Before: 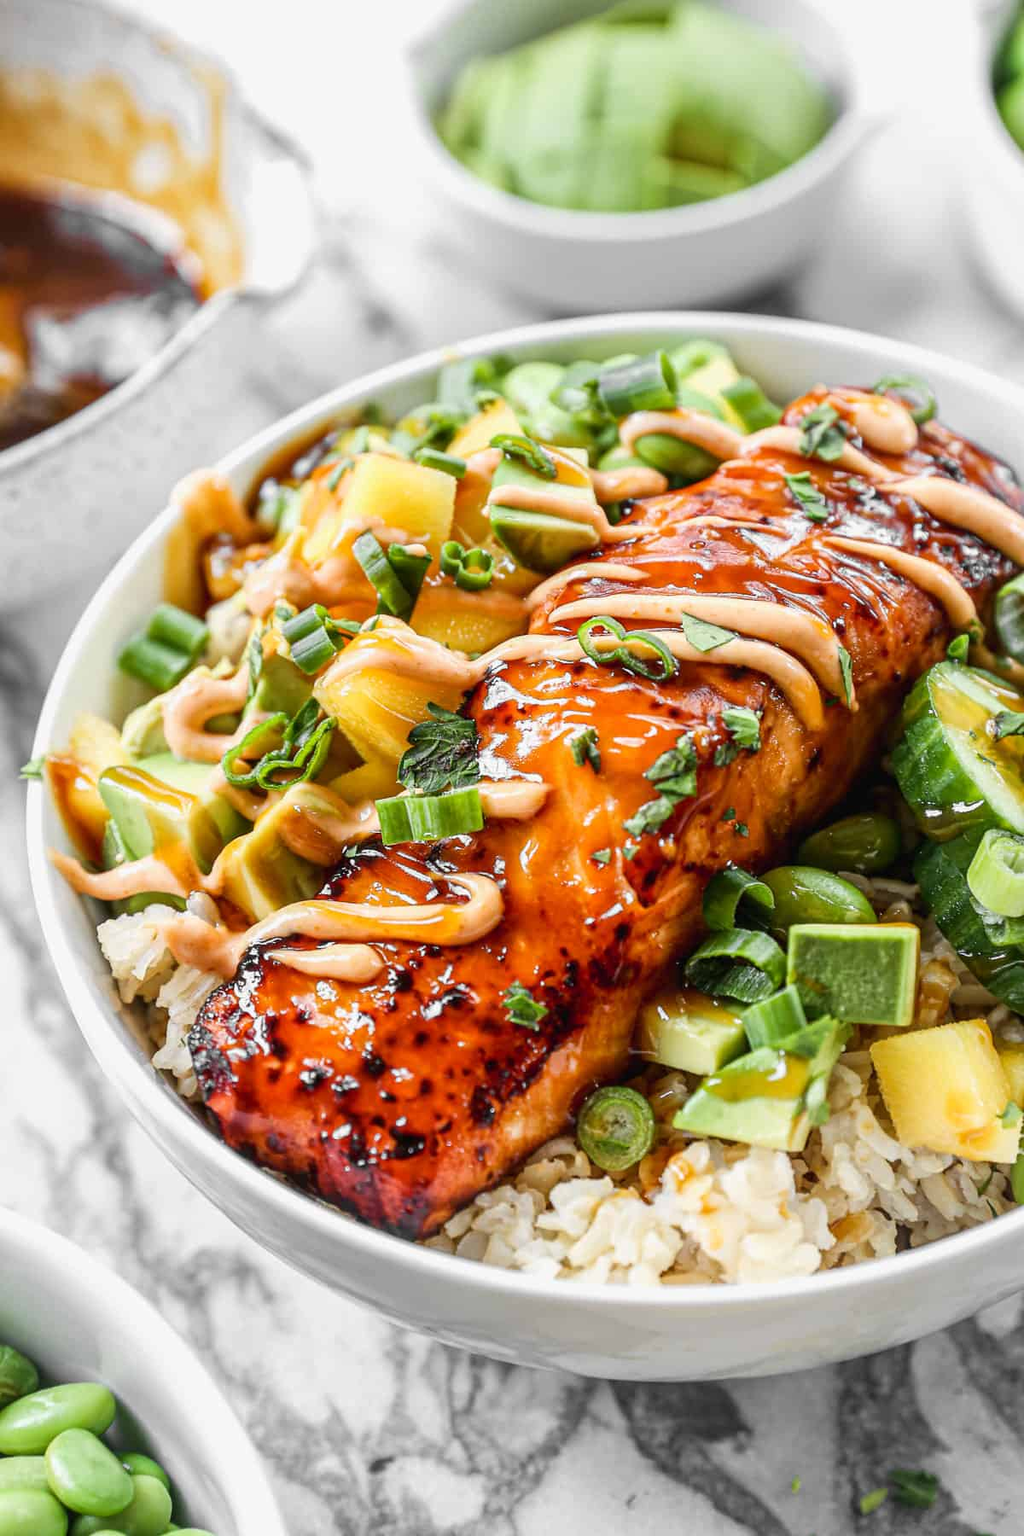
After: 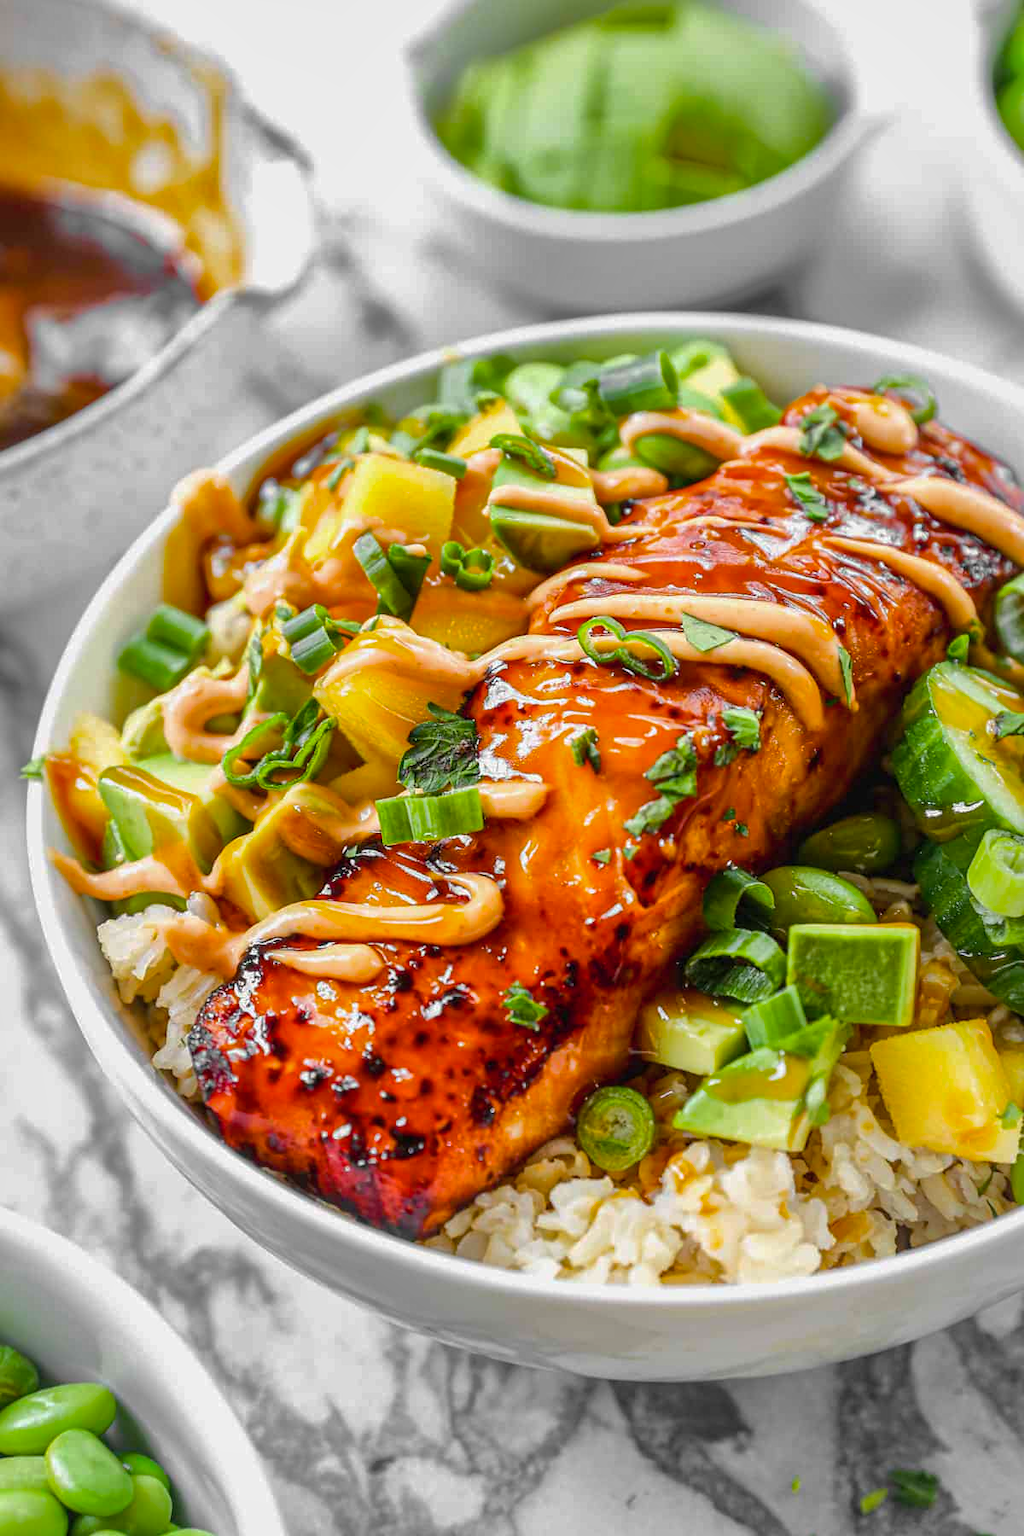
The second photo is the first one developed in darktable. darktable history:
color balance rgb: perceptual saturation grading › global saturation 25%, global vibrance 20%
shadows and highlights: shadows 40, highlights -60
